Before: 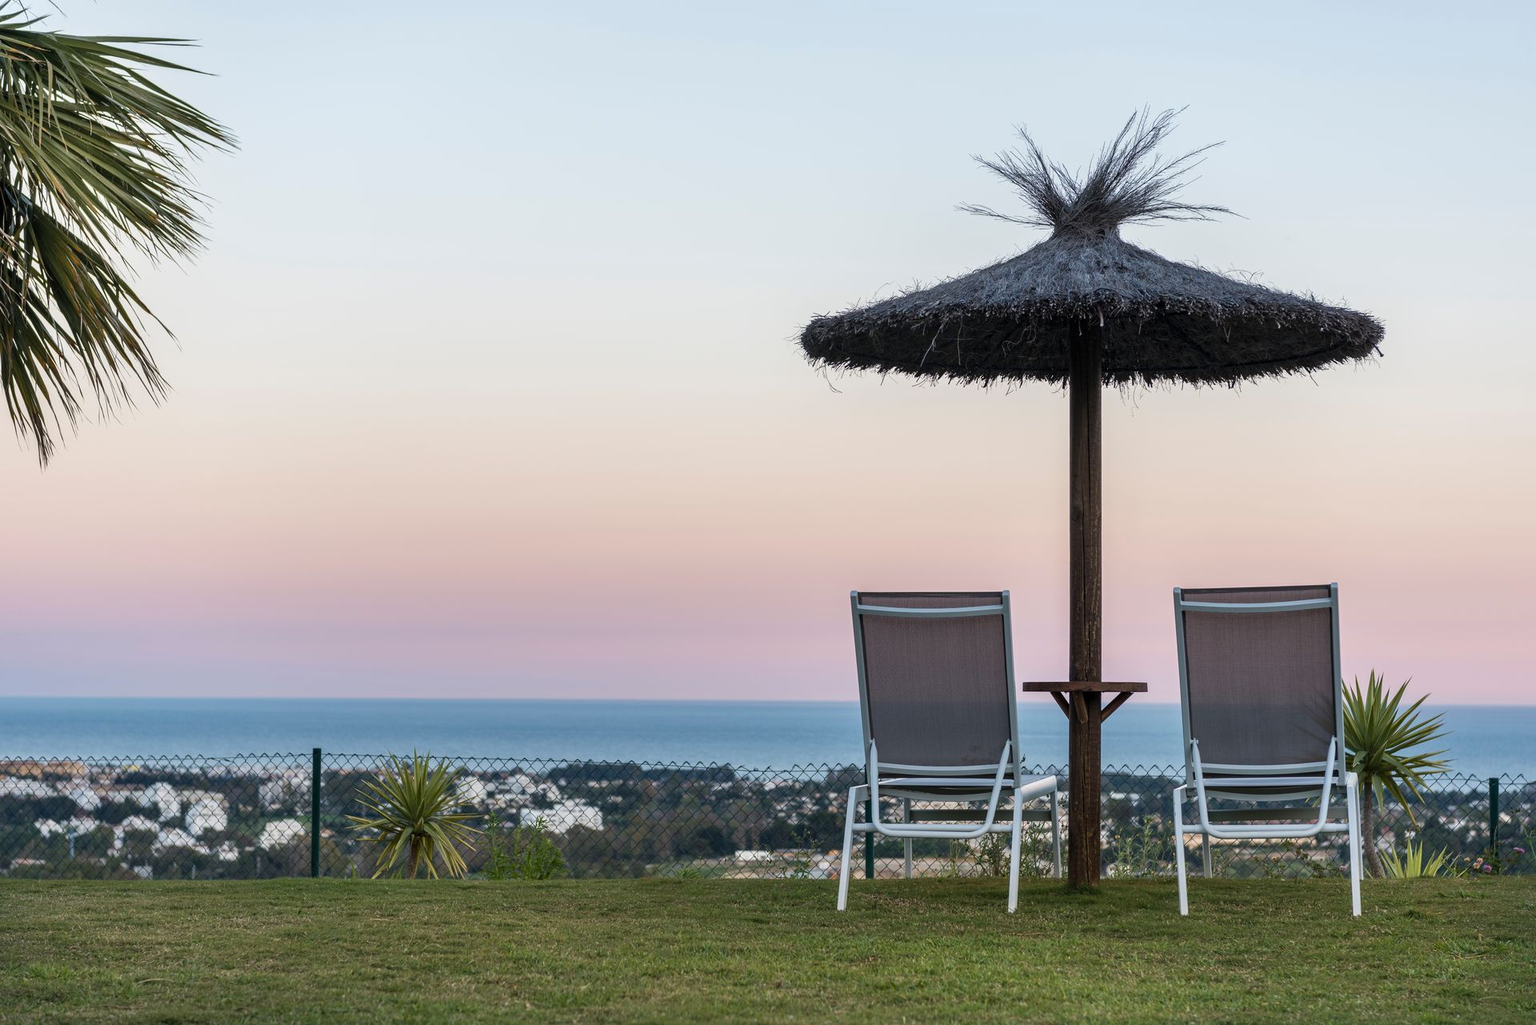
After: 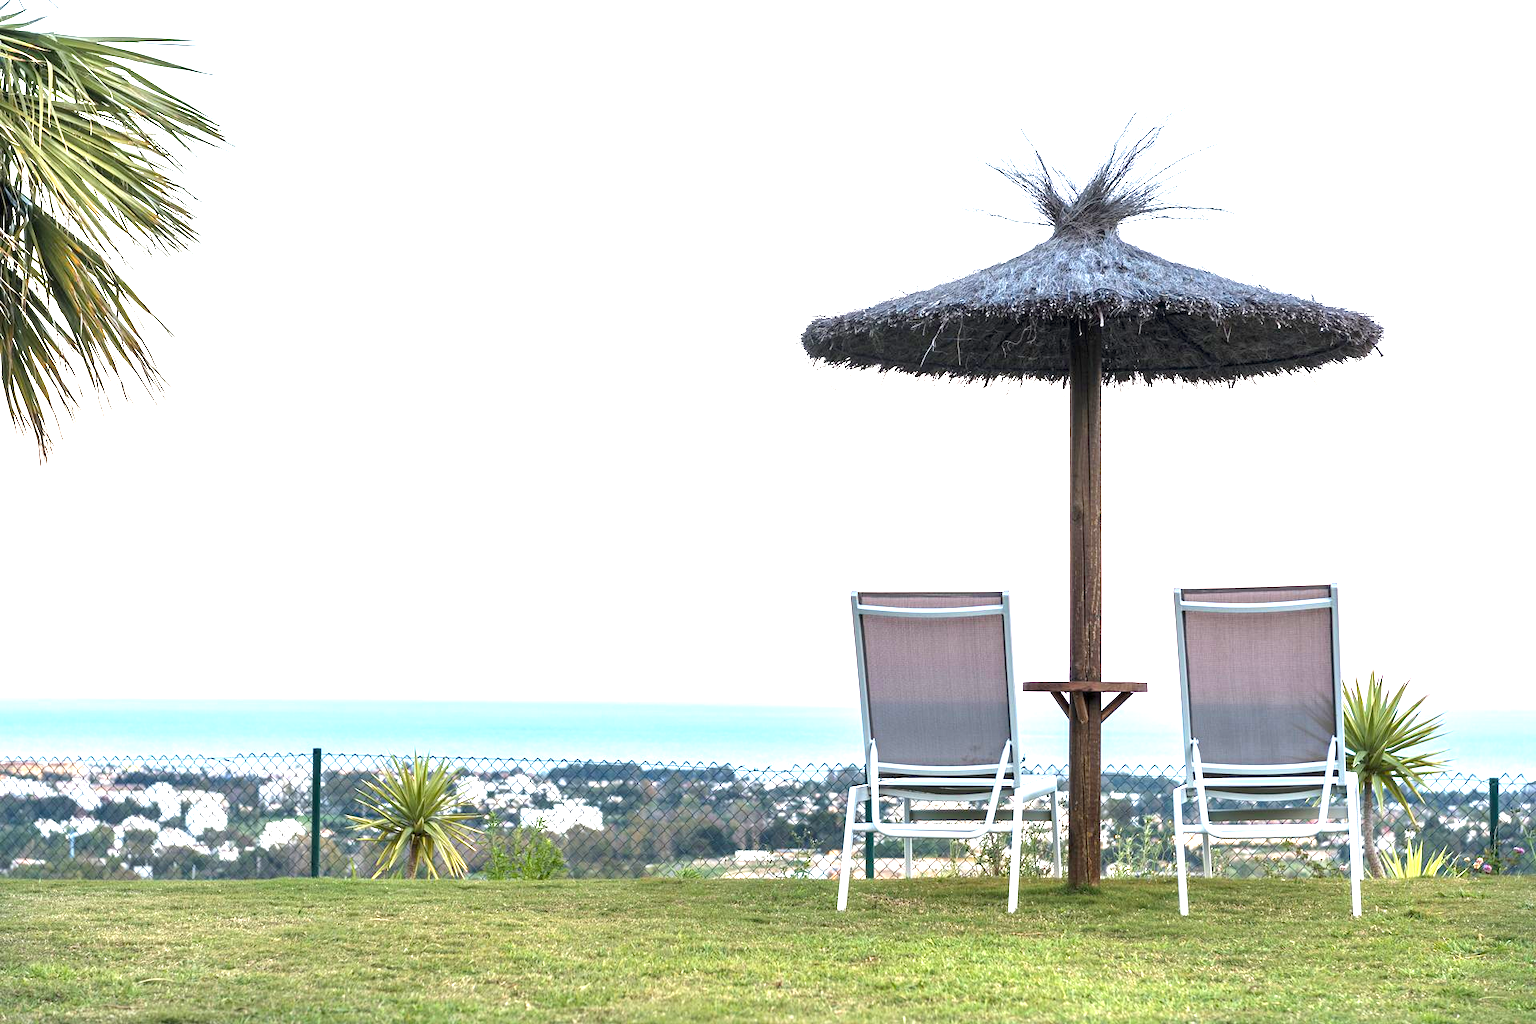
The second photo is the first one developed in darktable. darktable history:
exposure: exposure 2.036 EV, compensate highlight preservation false
